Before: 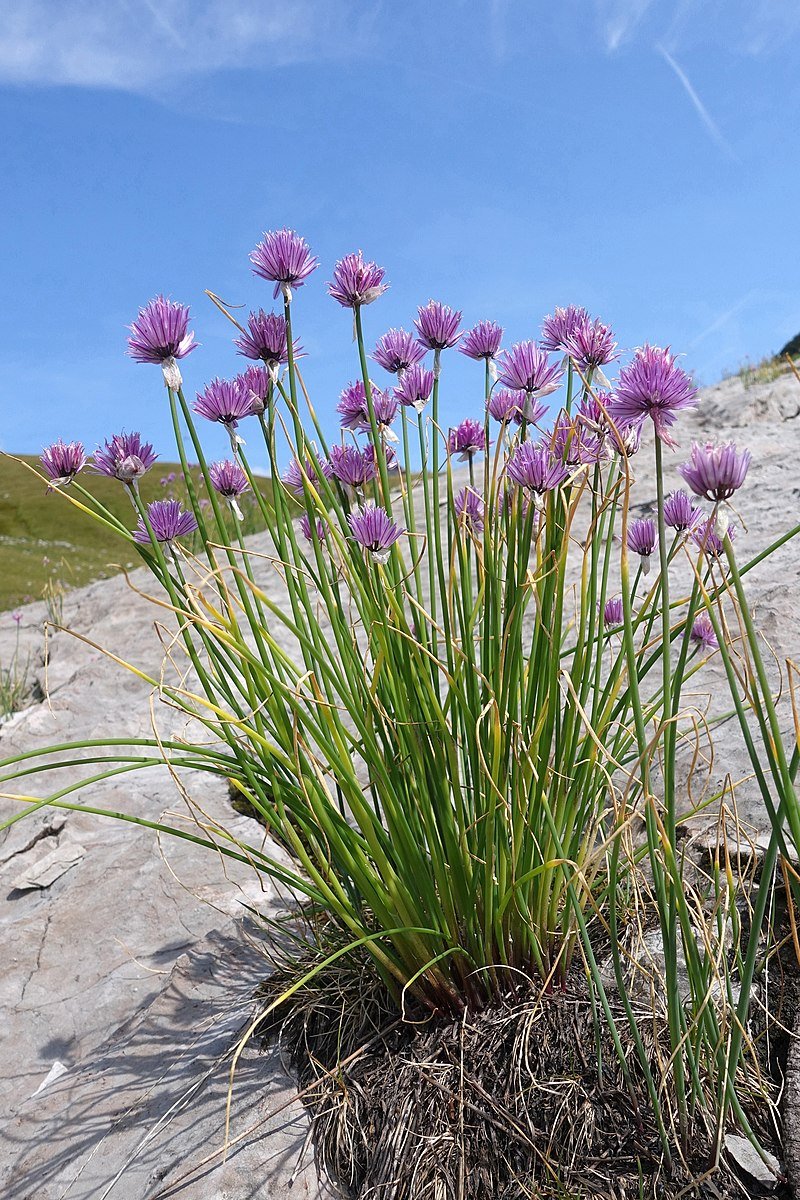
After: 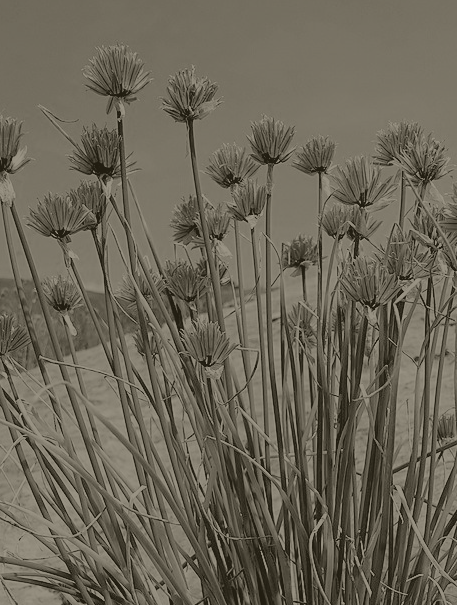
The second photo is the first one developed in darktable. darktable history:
colorize: hue 41.44°, saturation 22%, source mix 60%, lightness 10.61%
crop: left 20.932%, top 15.471%, right 21.848%, bottom 34.081%
color balance rgb: perceptual saturation grading › global saturation 30%, global vibrance 20%
color correction: highlights a* 0.003, highlights b* -0.283
filmic rgb: black relative exposure -4.14 EV, white relative exposure 5.1 EV, hardness 2.11, contrast 1.165
